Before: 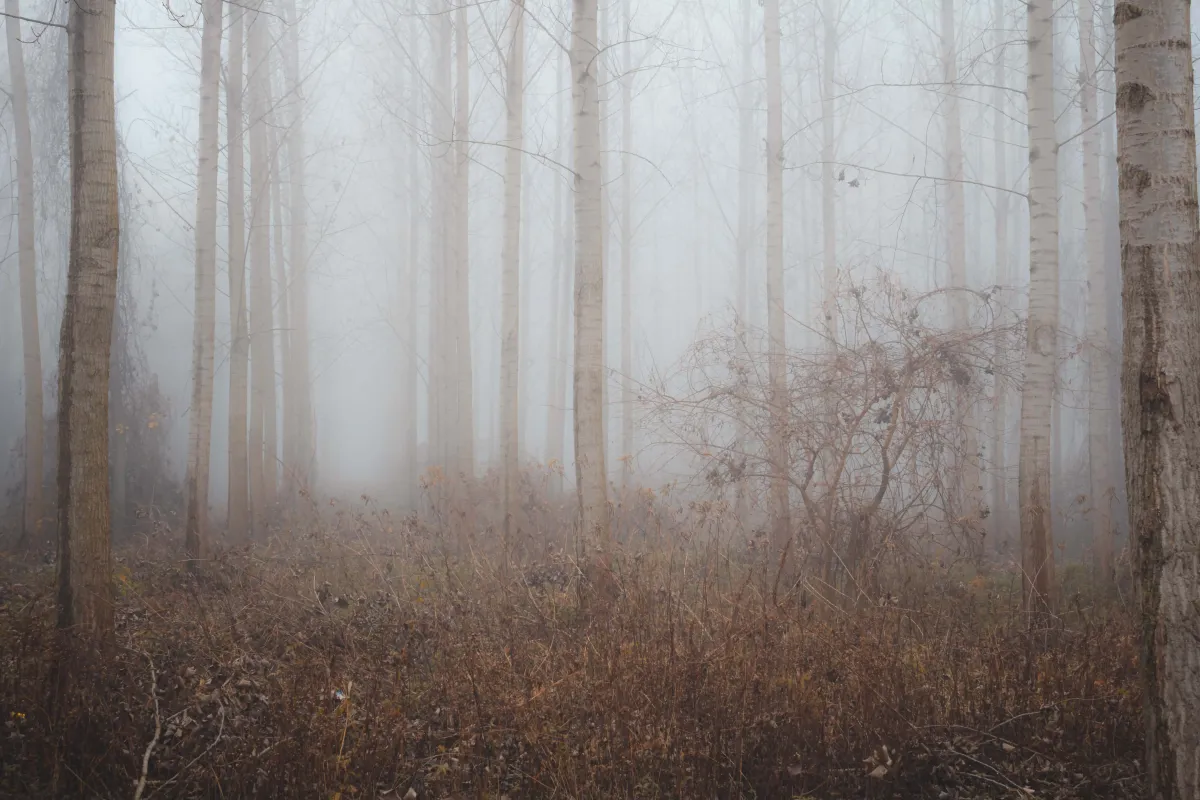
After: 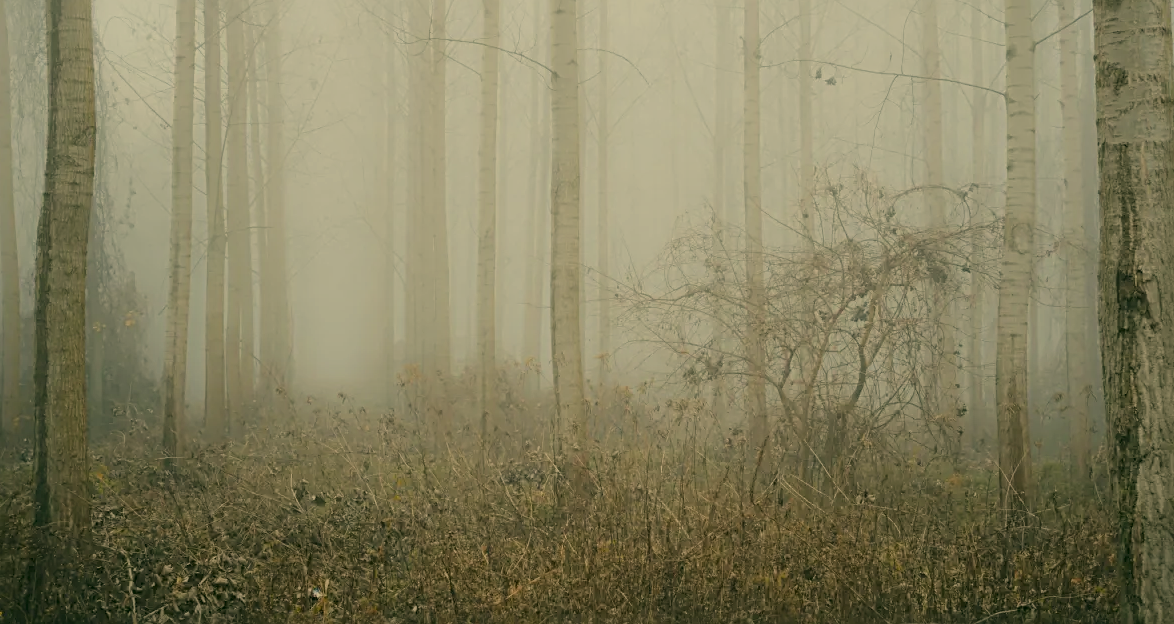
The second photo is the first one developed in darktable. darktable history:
local contrast: mode bilateral grid, contrast 19, coarseness 51, detail 119%, midtone range 0.2
sharpen: radius 3.957
crop and rotate: left 1.926%, top 12.838%, right 0.22%, bottom 9.056%
color correction: highlights a* 4.91, highlights b* 24.89, shadows a* -15.62, shadows b* 4.01
filmic rgb: black relative exposure -8.89 EV, white relative exposure 4.98 EV, target black luminance 0%, hardness 3.78, latitude 66.7%, contrast 0.819, highlights saturation mix 10.73%, shadows ↔ highlights balance 20.31%, iterations of high-quality reconstruction 0
